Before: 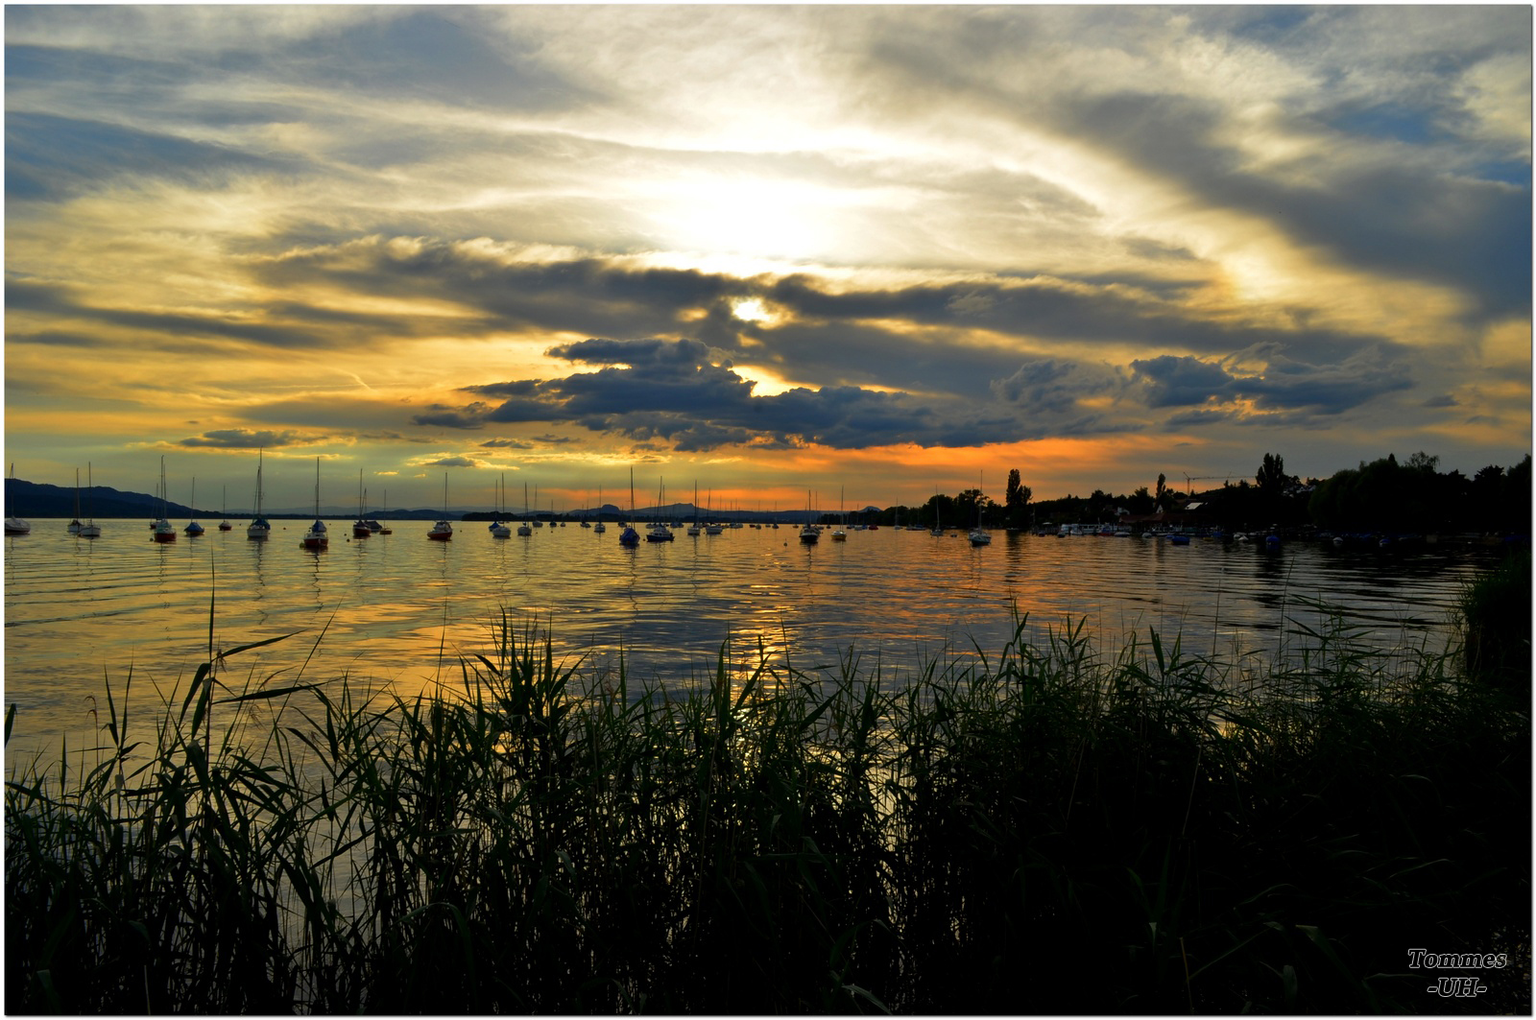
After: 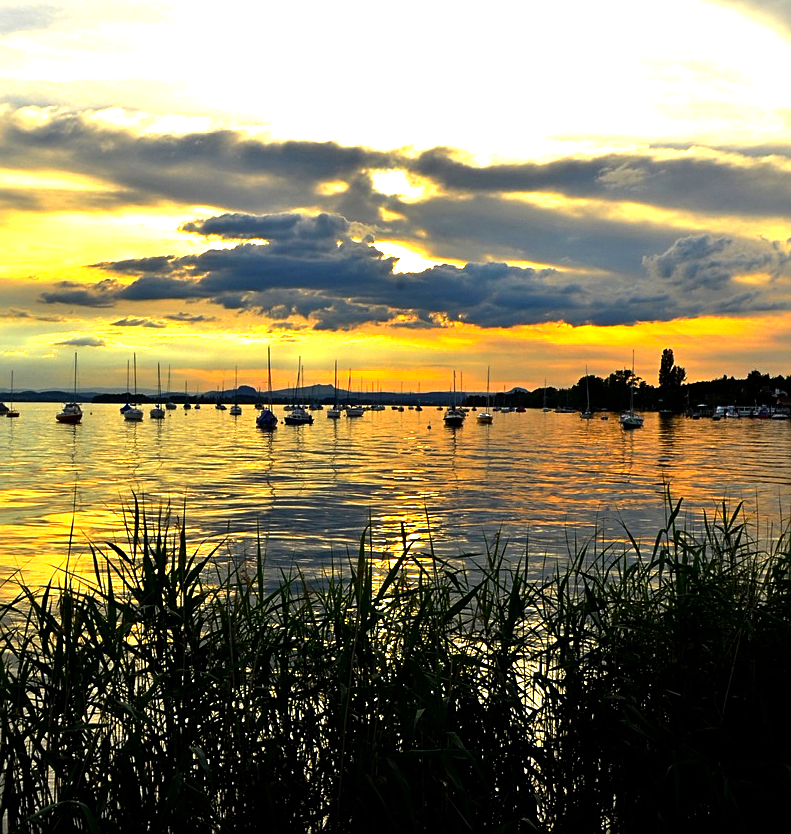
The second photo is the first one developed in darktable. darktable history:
crop and rotate: angle 0.02°, left 24.353%, top 13.219%, right 26.156%, bottom 8.224%
sharpen: amount 0.478
exposure: black level correction 0, exposure 1.198 EV, compensate exposure bias true, compensate highlight preservation false
color balance rgb: shadows lift › luminance -10%, power › luminance -9%, linear chroma grading › global chroma 10%, global vibrance 10%, contrast 15%, saturation formula JzAzBz (2021)
